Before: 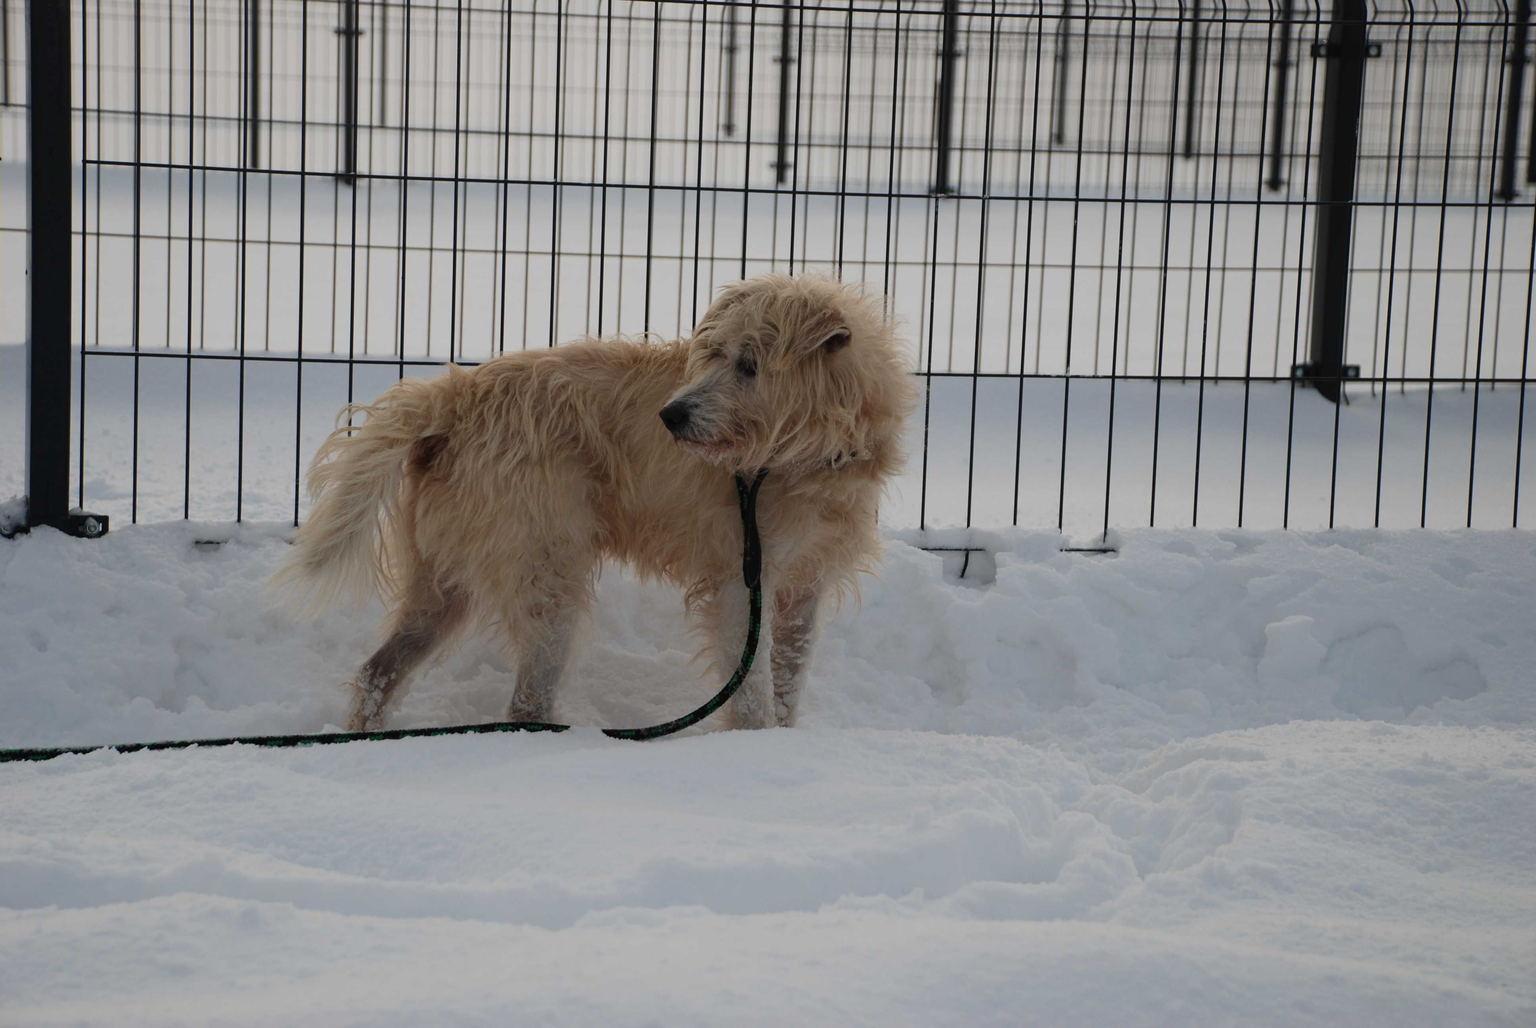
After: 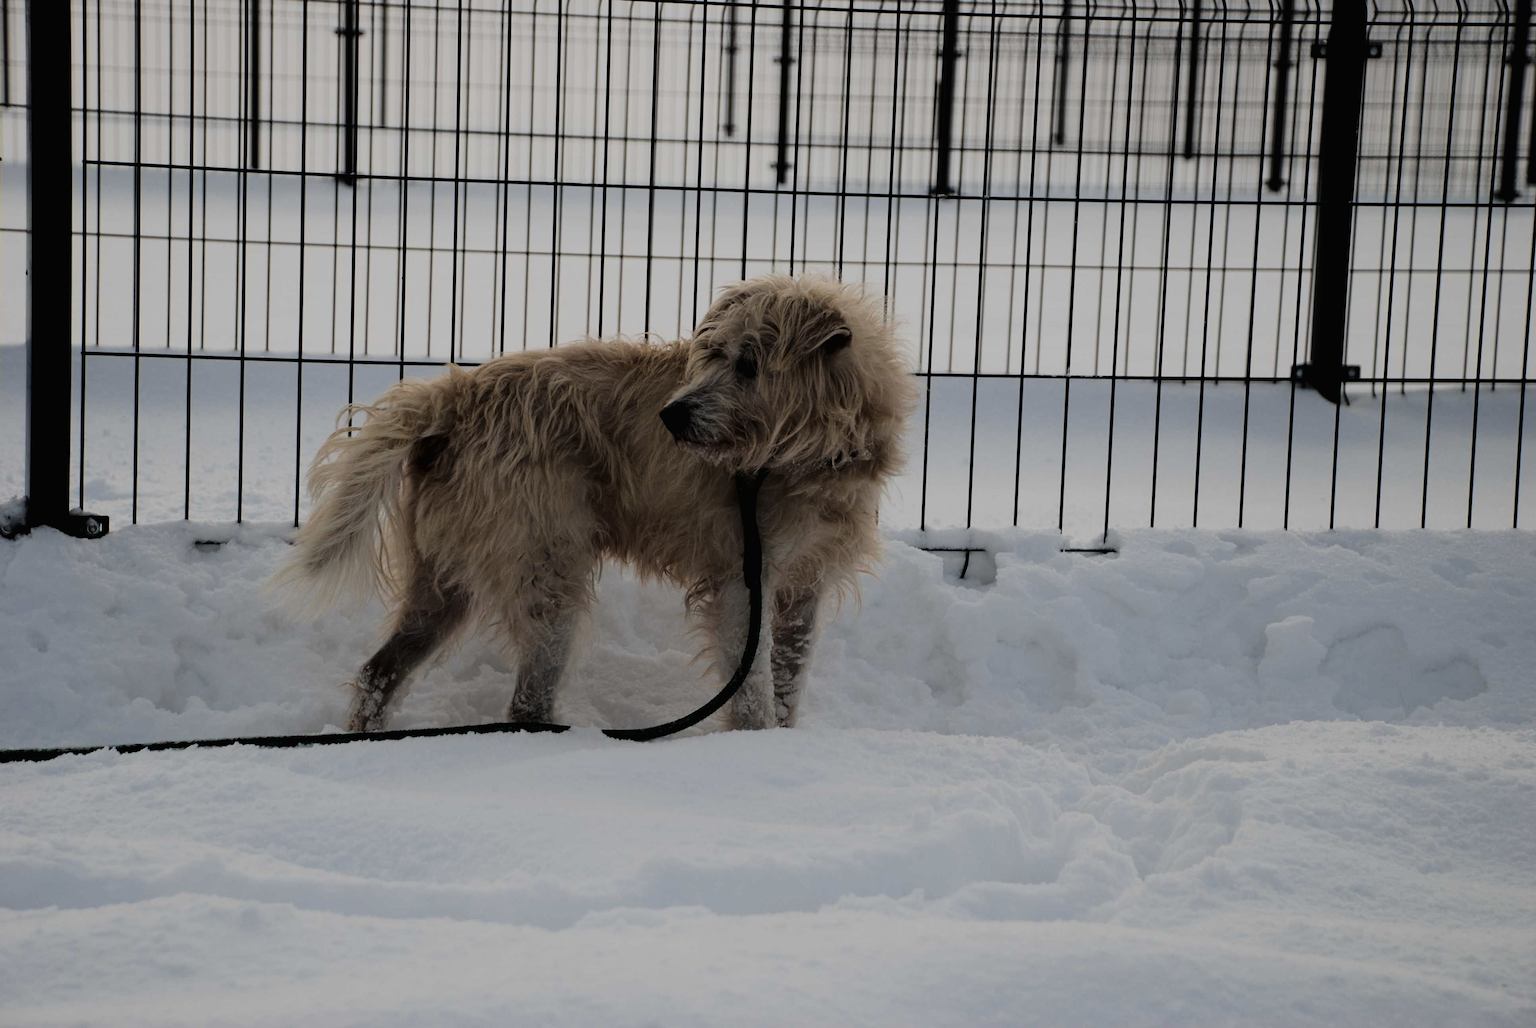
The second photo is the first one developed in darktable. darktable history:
tone curve: curves: ch0 [(0.016, 0.011) (0.21, 0.113) (0.515, 0.476) (0.78, 0.795) (1, 0.981)], color space Lab, linked channels, preserve colors none
filmic rgb: black relative exposure -5.08 EV, white relative exposure 3.98 EV, hardness 2.88, contrast 1.098, highlights saturation mix -18.95%
